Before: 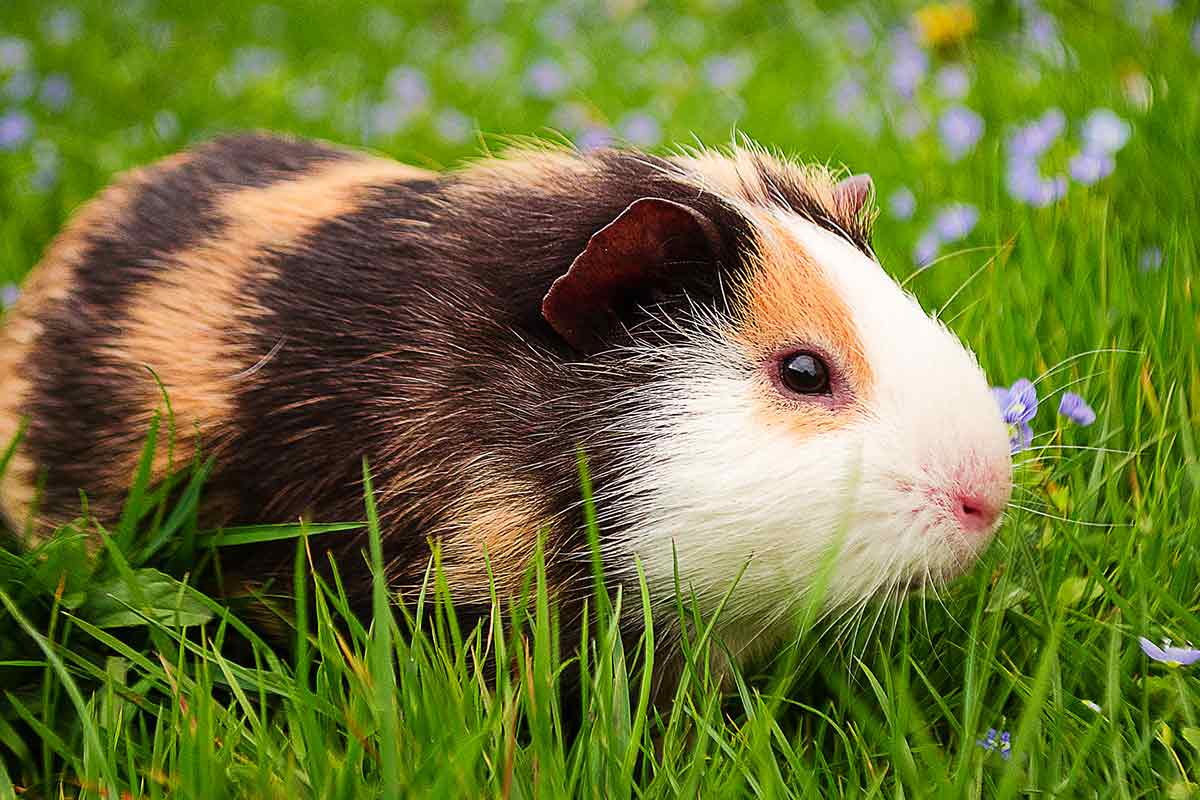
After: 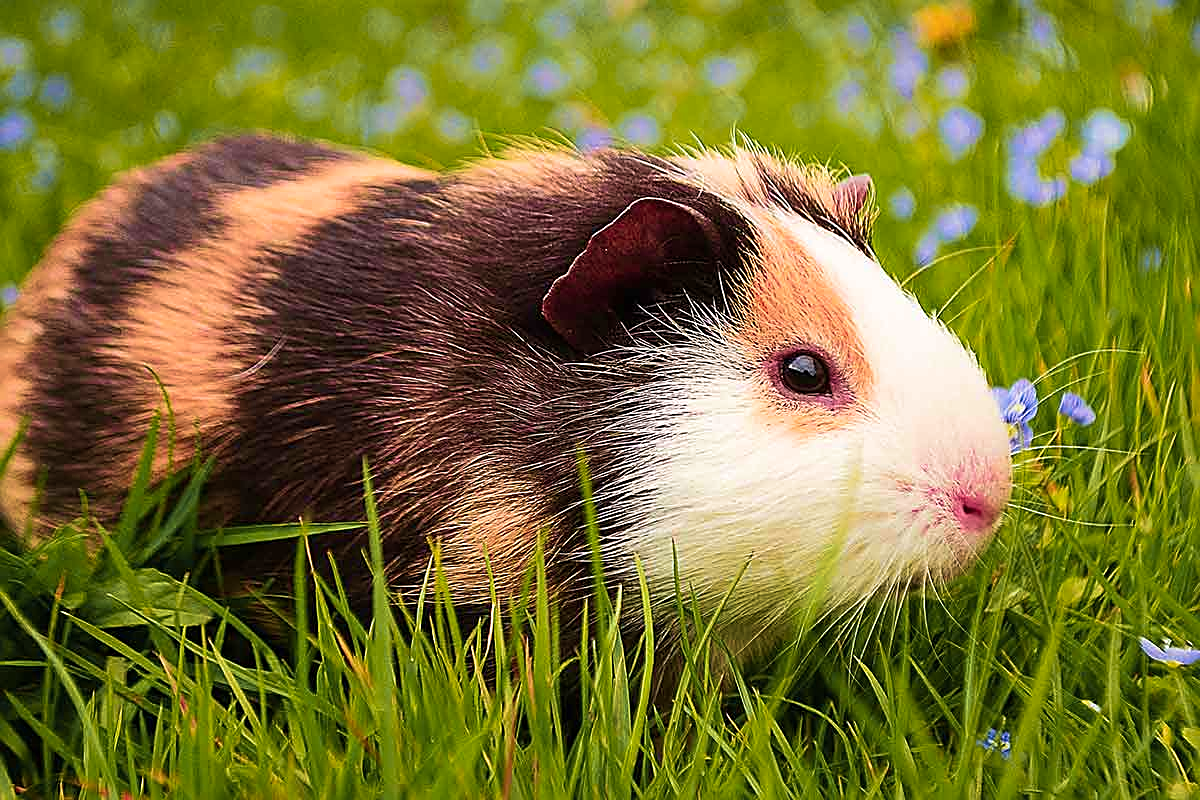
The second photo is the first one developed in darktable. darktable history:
sharpen: on, module defaults
velvia: strength 55.43%
color zones: curves: ch1 [(0.309, 0.524) (0.41, 0.329) (0.508, 0.509)]; ch2 [(0.25, 0.457) (0.75, 0.5)]
